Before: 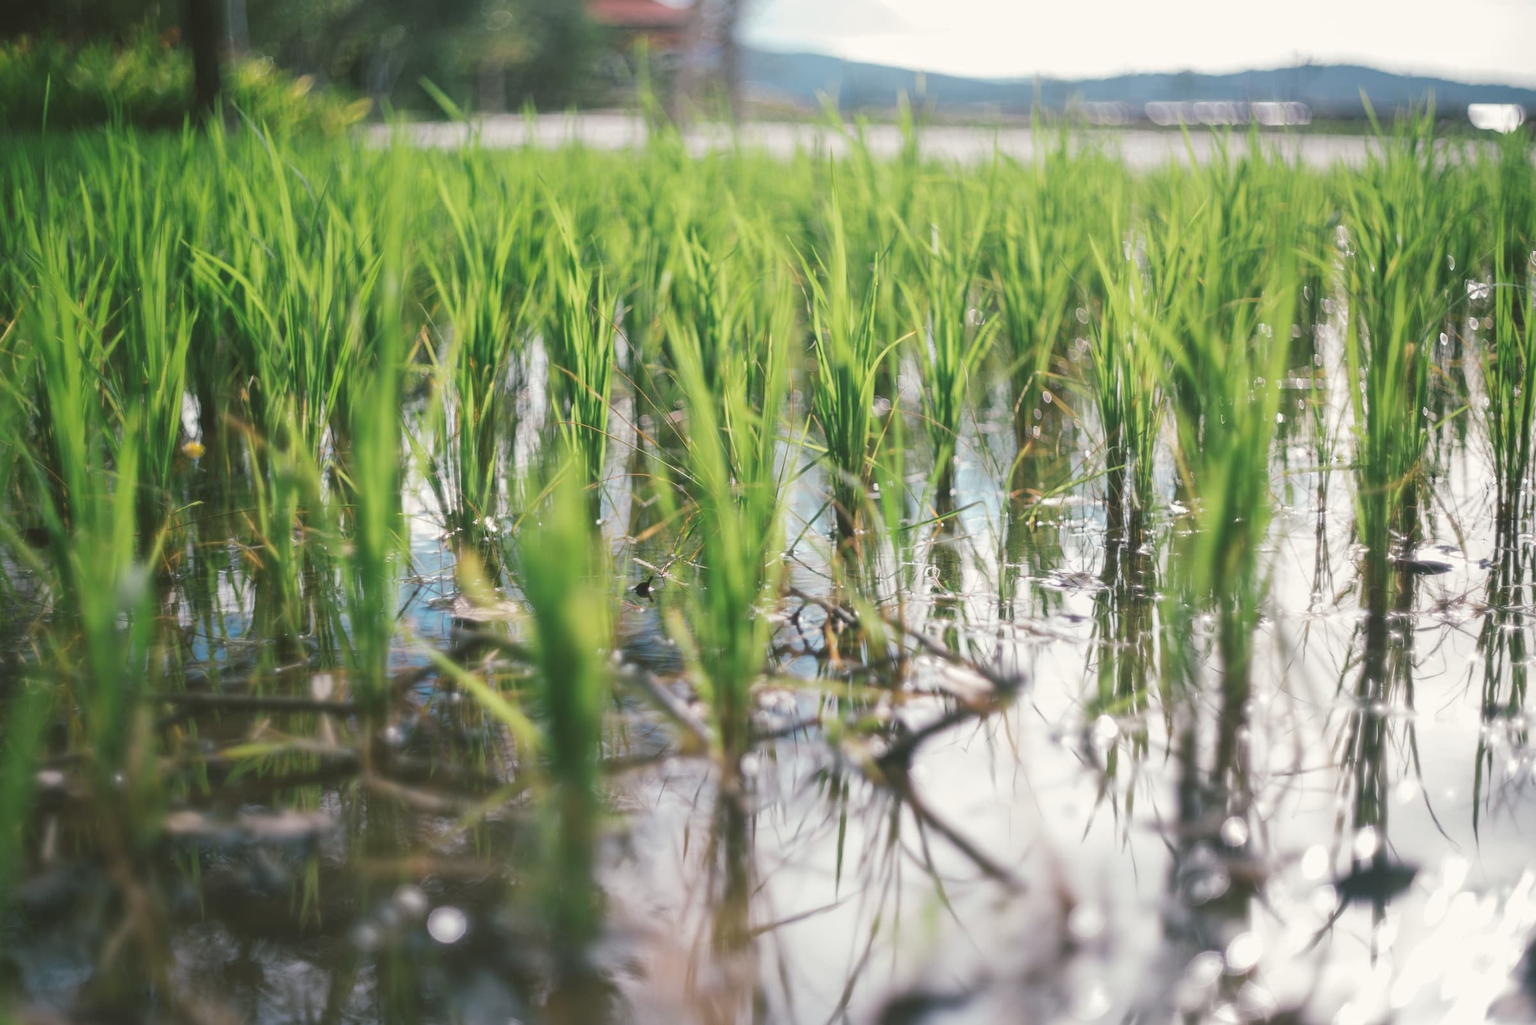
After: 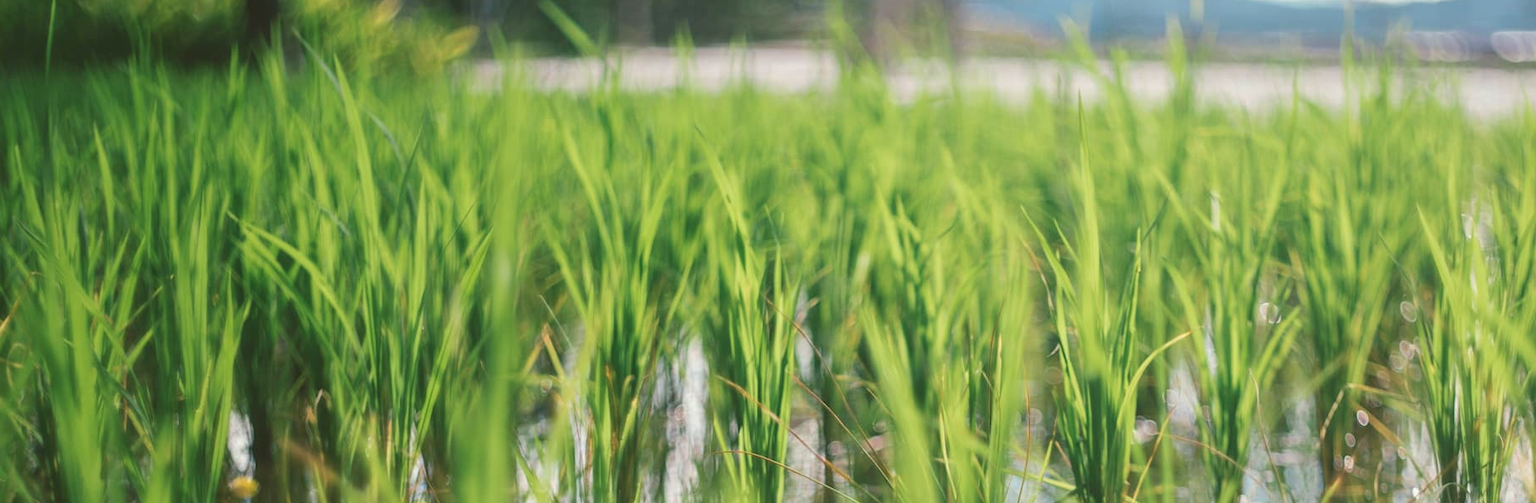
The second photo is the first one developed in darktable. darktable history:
crop: left 0.515%, top 7.633%, right 23.163%, bottom 54.826%
velvia: on, module defaults
